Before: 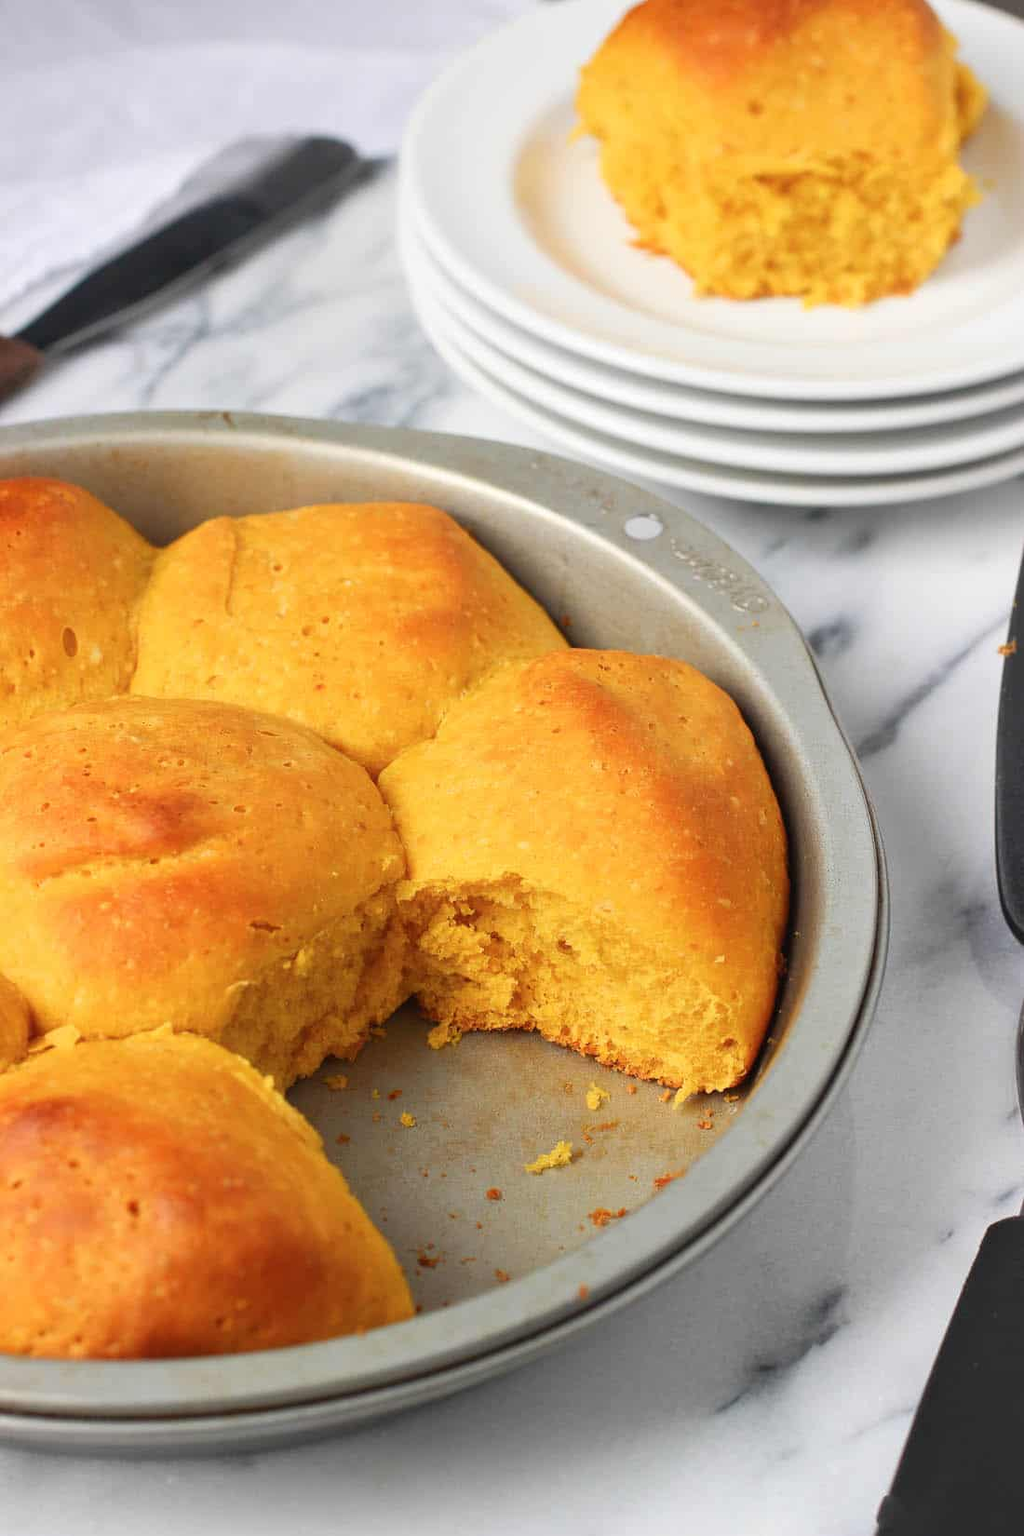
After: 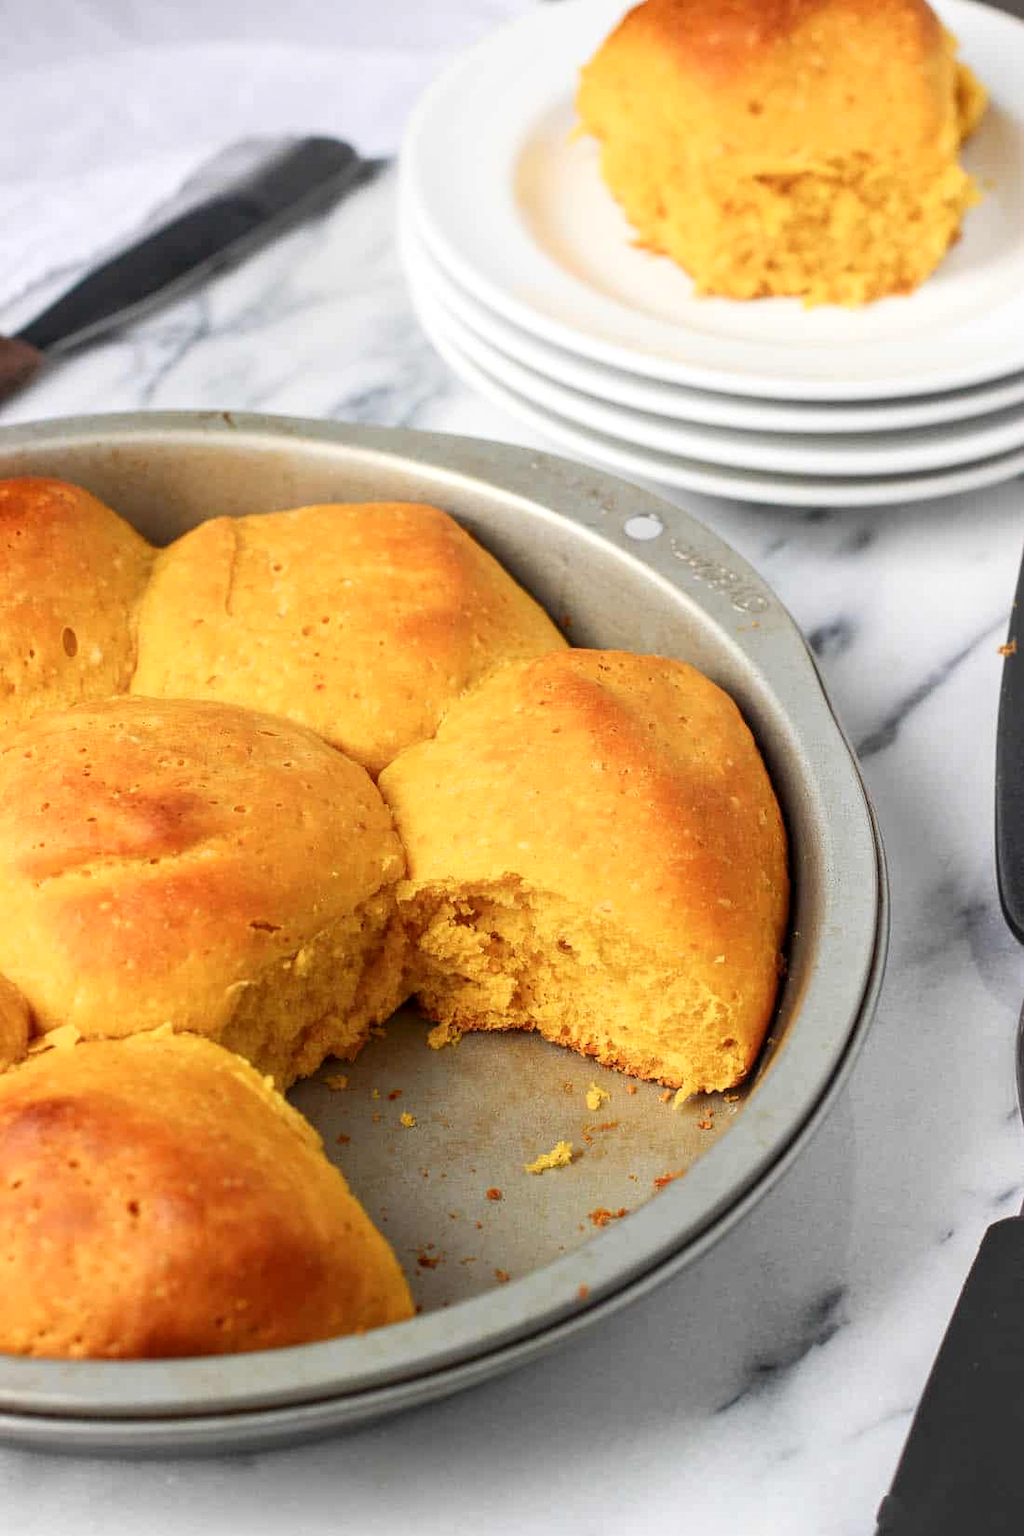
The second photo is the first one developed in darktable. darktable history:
shadows and highlights: shadows 0.333, highlights 41.35
local contrast: on, module defaults
